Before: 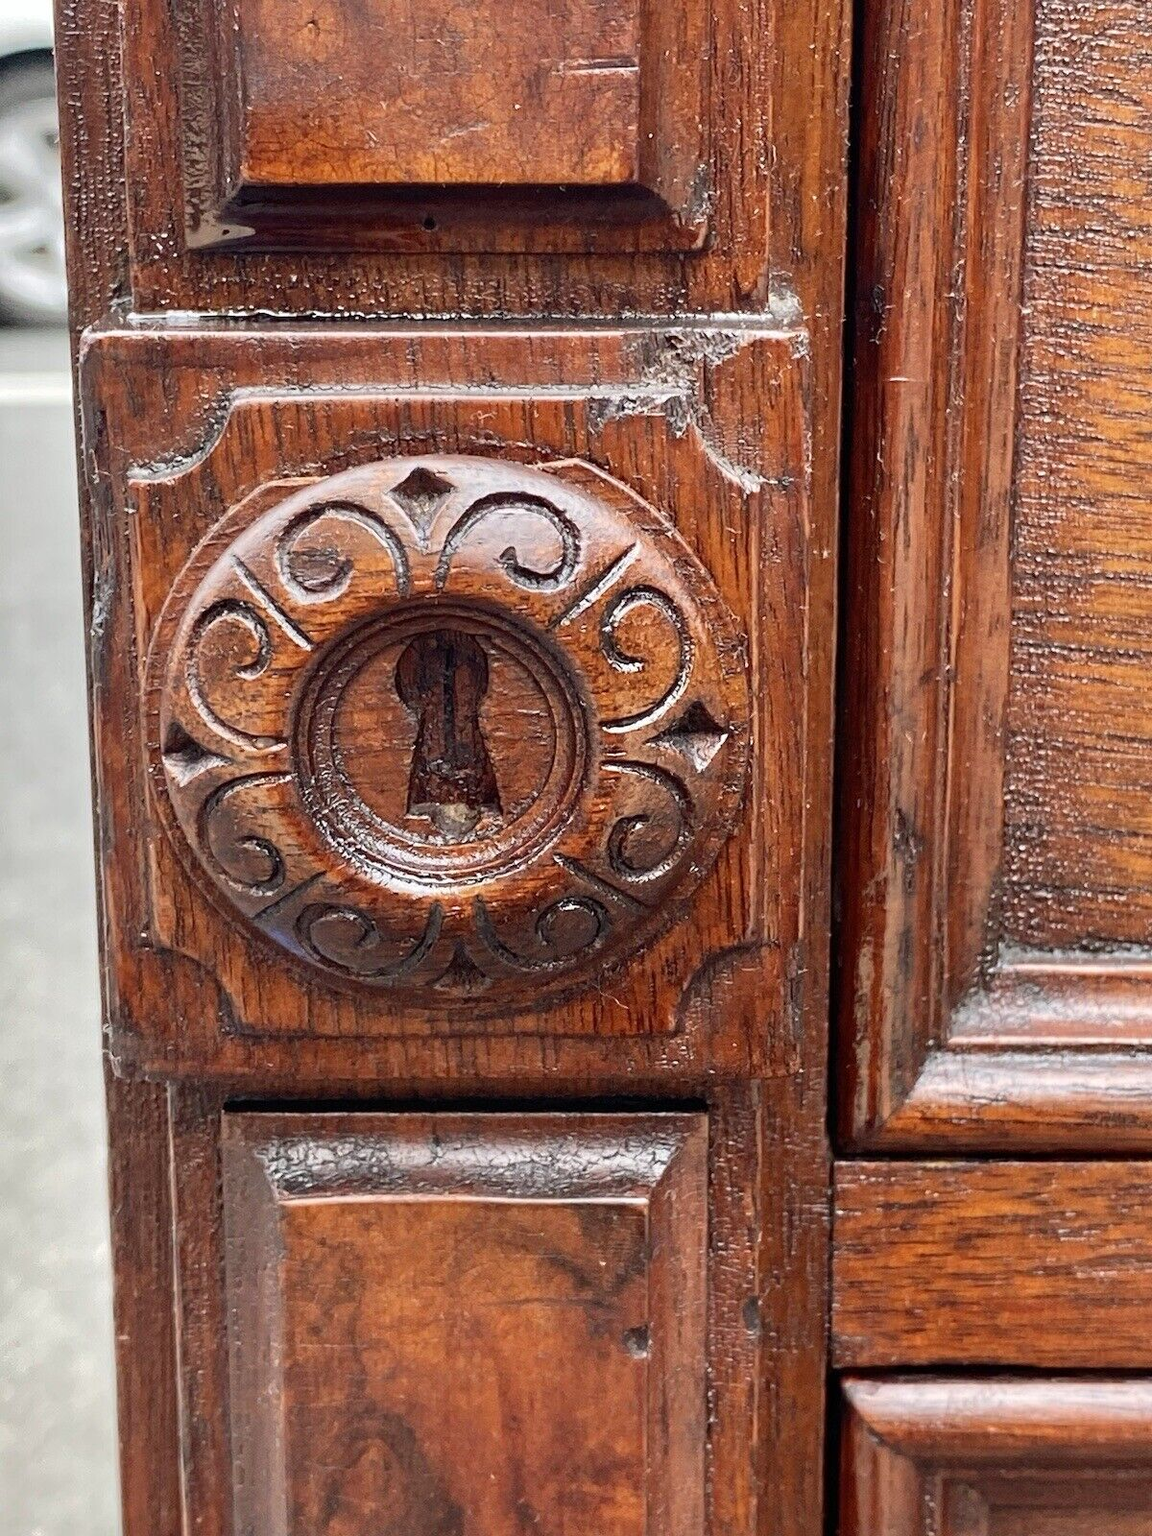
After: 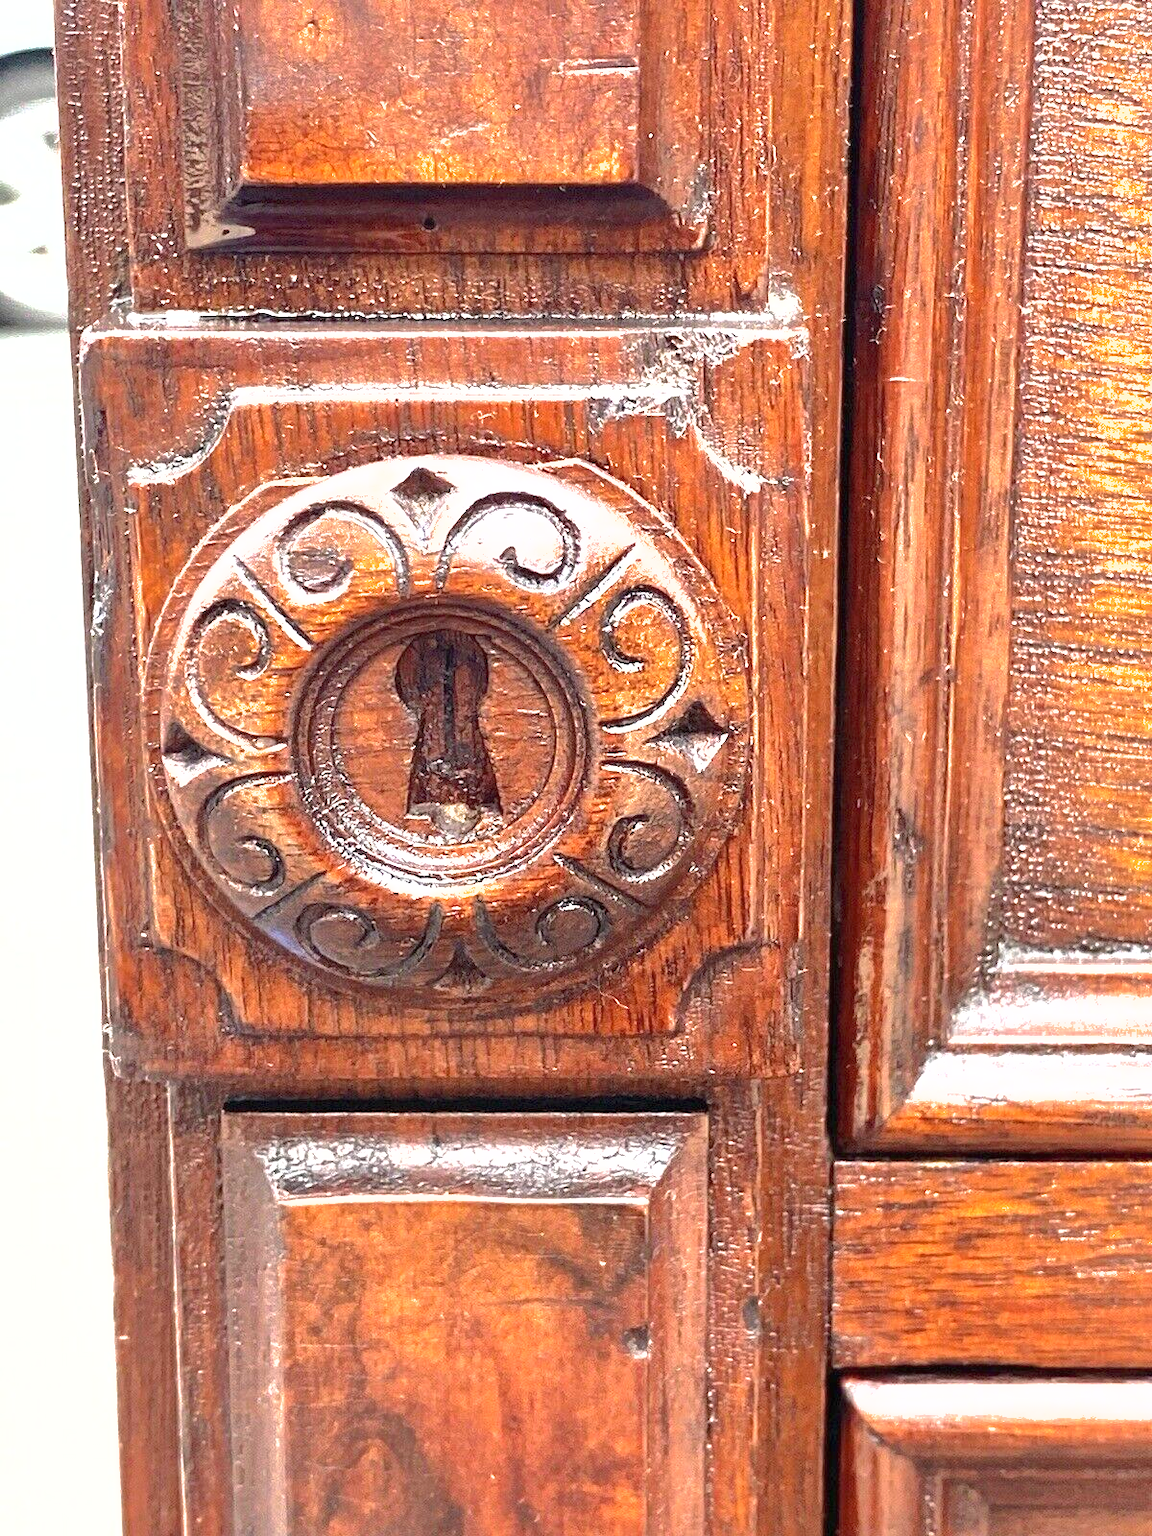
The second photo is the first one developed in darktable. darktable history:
exposure: black level correction 0, exposure 1.374 EV, compensate highlight preservation false
shadows and highlights: shadows 40.14, highlights -60.08
